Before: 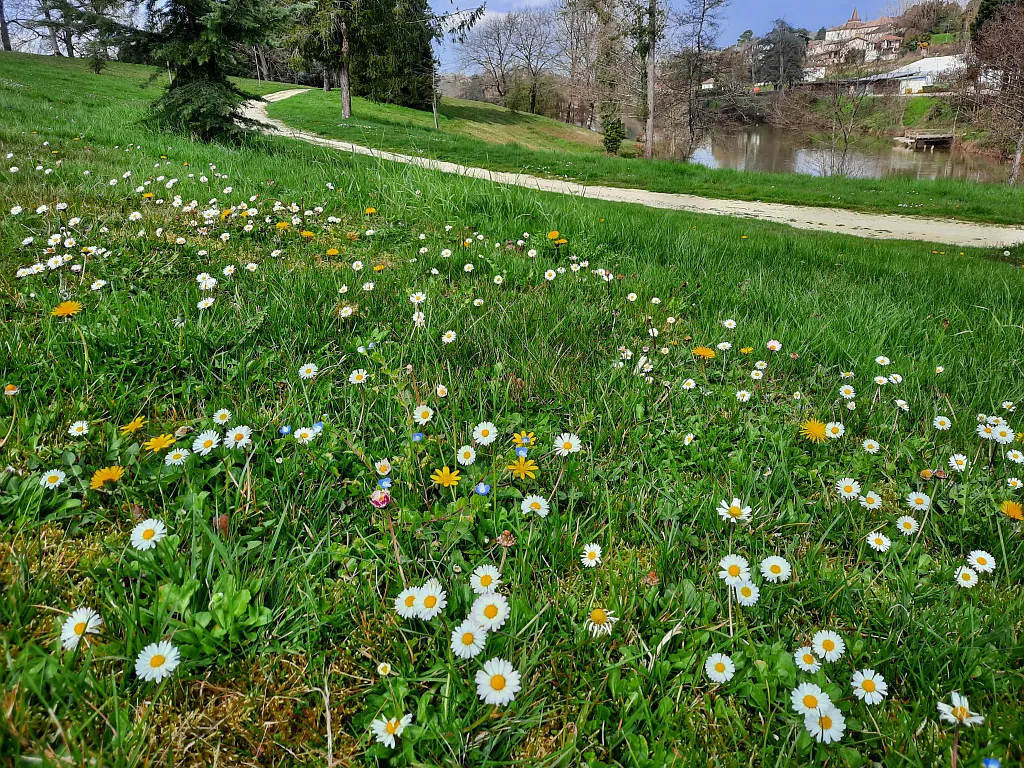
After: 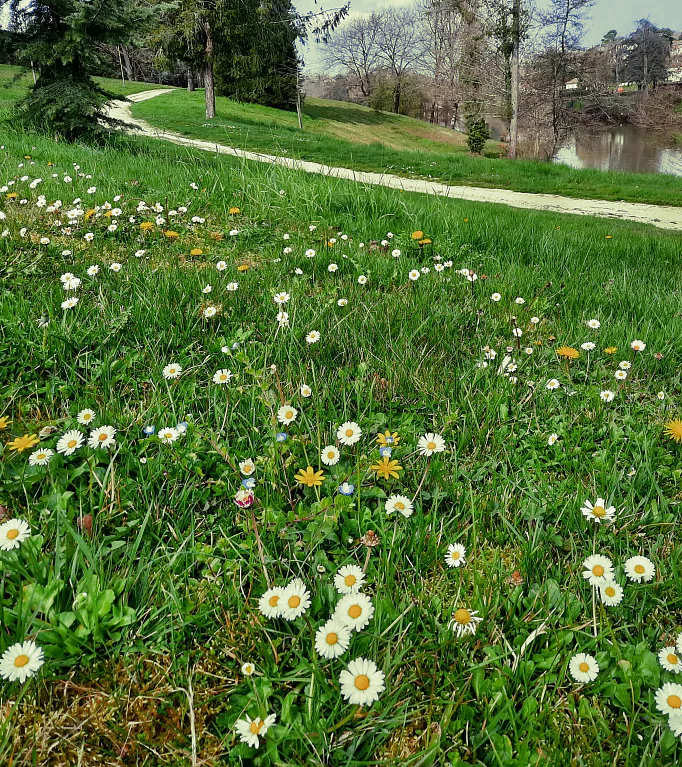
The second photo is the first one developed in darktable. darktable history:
split-toning: shadows › hue 290.82°, shadows › saturation 0.34, highlights › saturation 0.38, balance 0, compress 50%
bloom: size 3%, threshold 100%, strength 0%
crop and rotate: left 13.342%, right 19.991%
